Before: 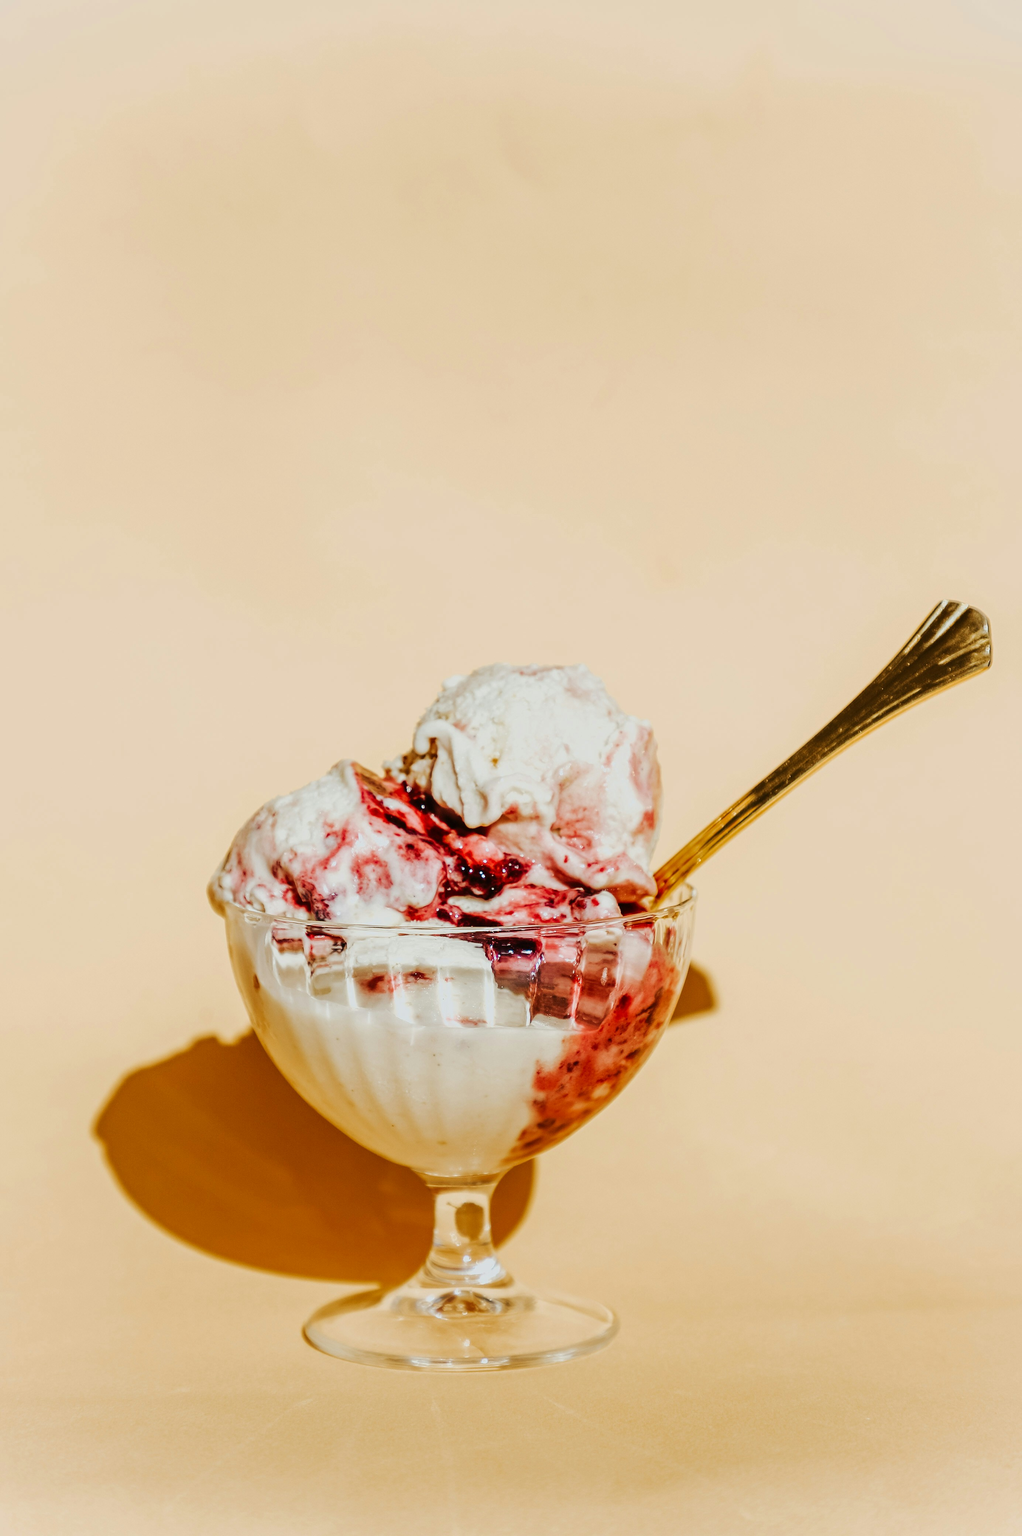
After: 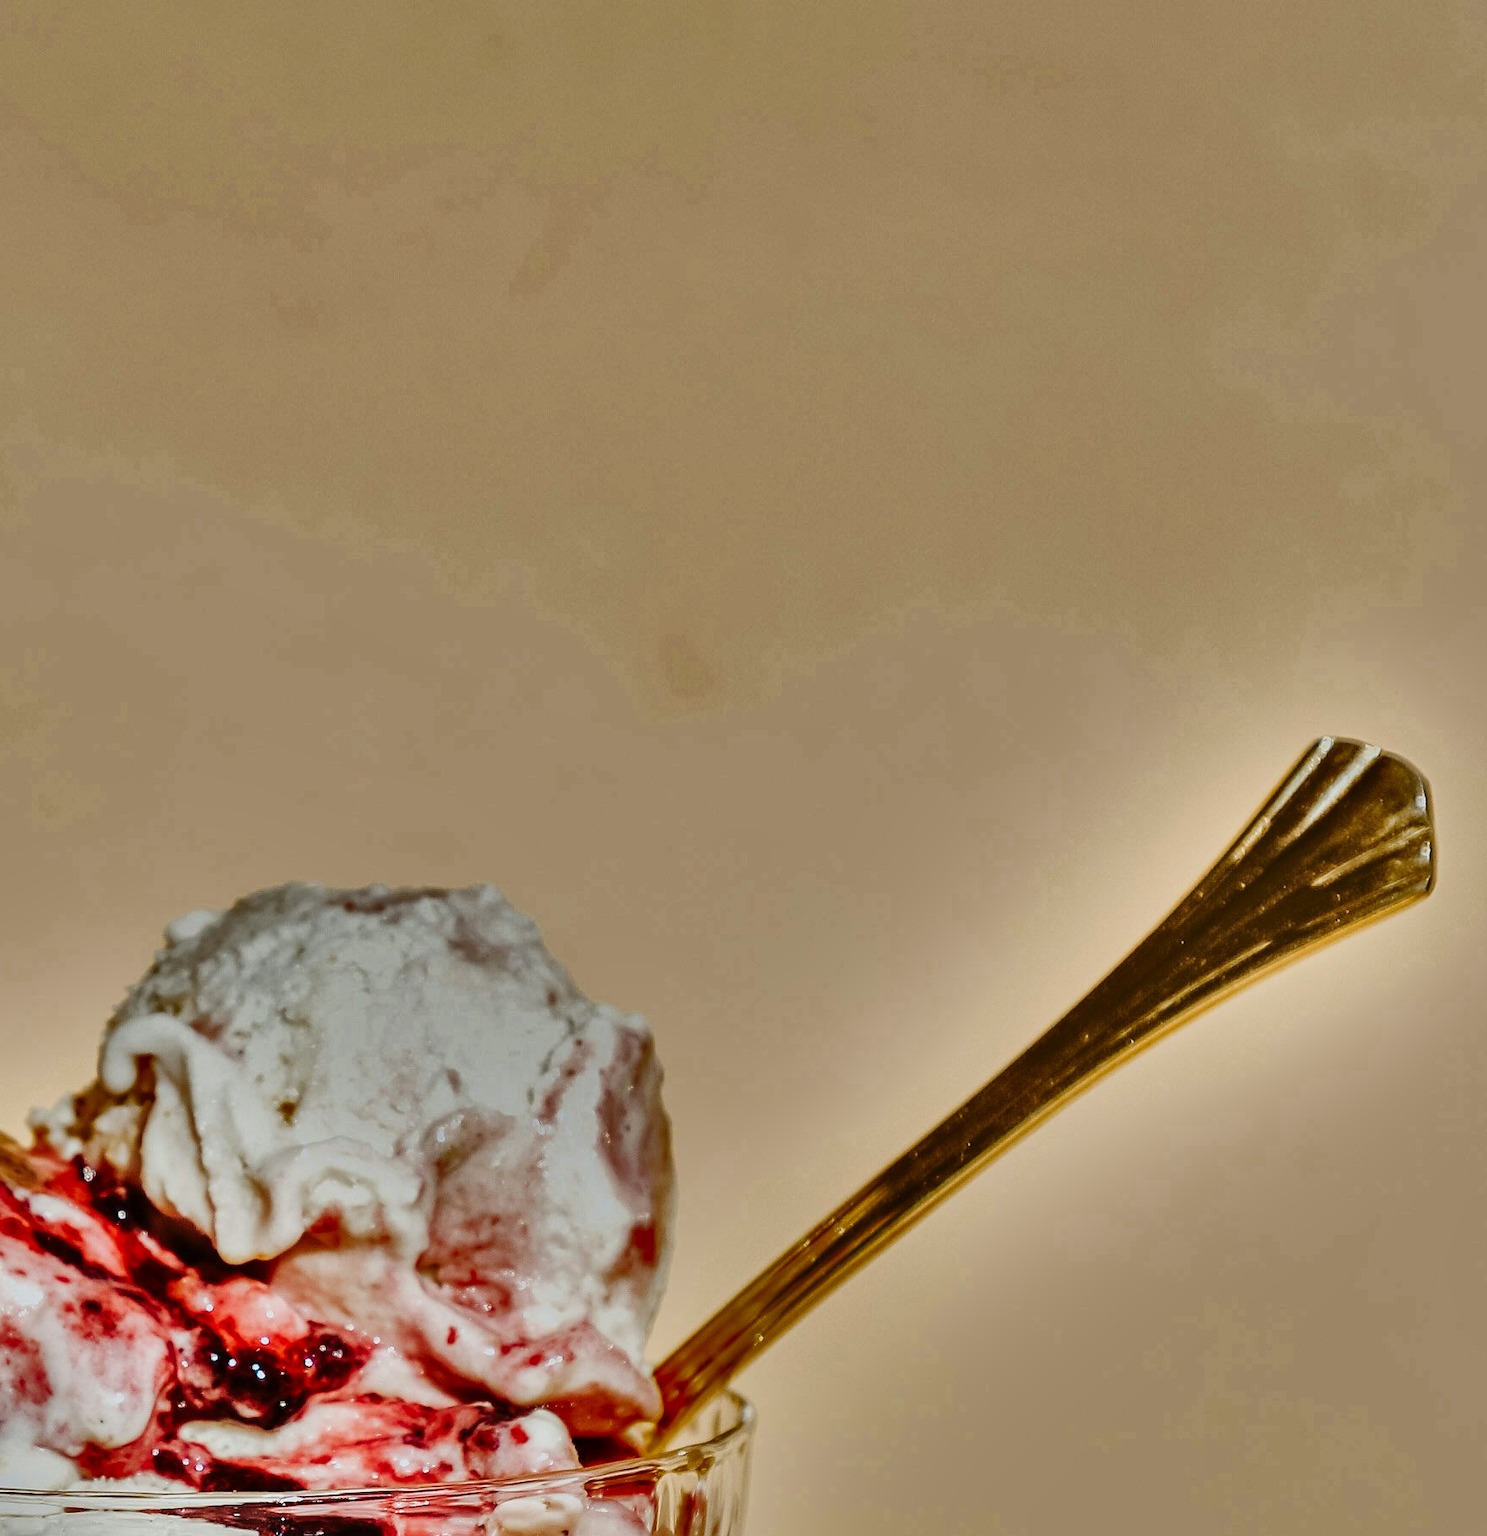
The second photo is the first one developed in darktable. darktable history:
shadows and highlights: shadows 24.65, highlights -80.05, soften with gaussian
crop: left 36.263%, top 18.277%, right 0.671%, bottom 38.404%
local contrast: mode bilateral grid, contrast 99, coarseness 99, detail 108%, midtone range 0.2
